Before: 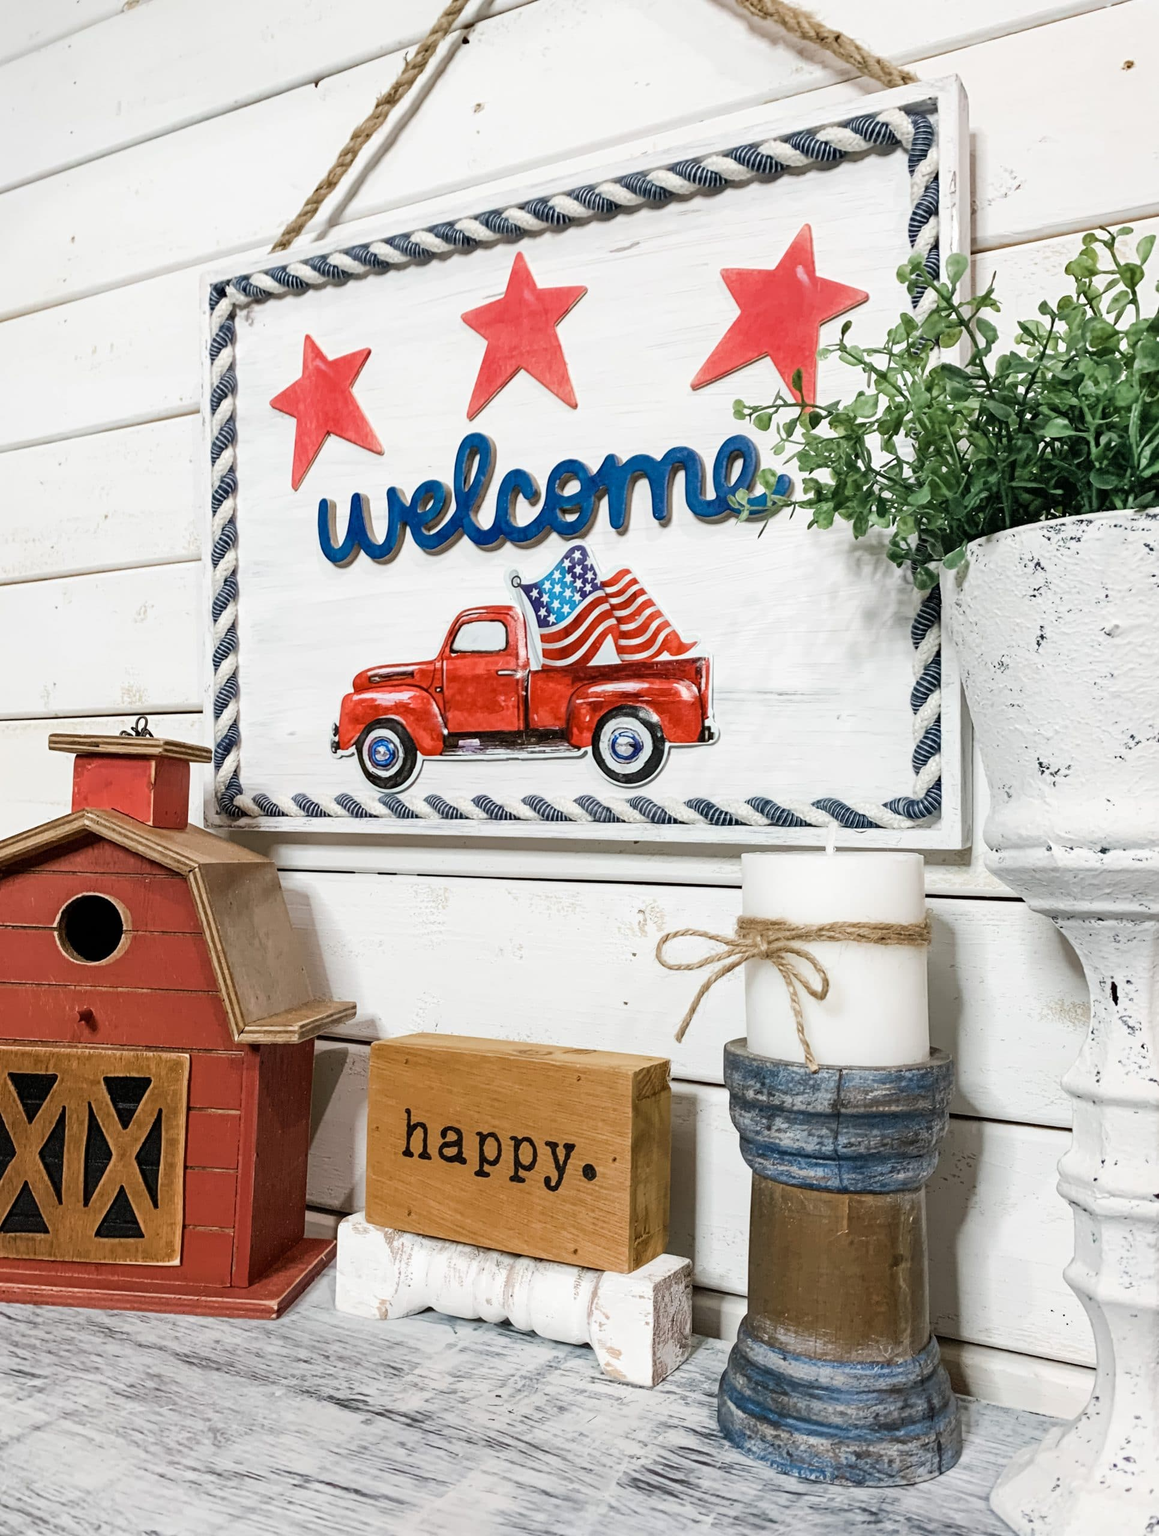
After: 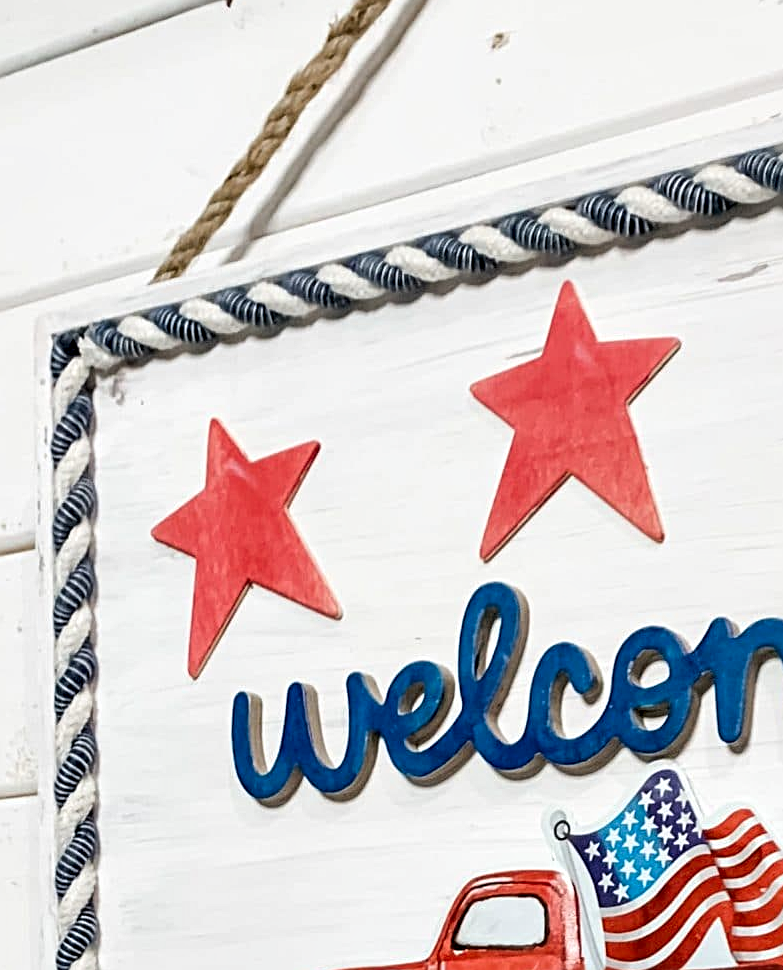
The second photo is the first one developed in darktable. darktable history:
sharpen: radius 2.167, amount 0.381, threshold 0
contrast equalizer: octaves 7, y [[0.528 ×6], [0.514 ×6], [0.362 ×6], [0 ×6], [0 ×6]]
crop: left 15.452%, top 5.459%, right 43.956%, bottom 56.62%
exposure: compensate exposure bias true, compensate highlight preservation false
